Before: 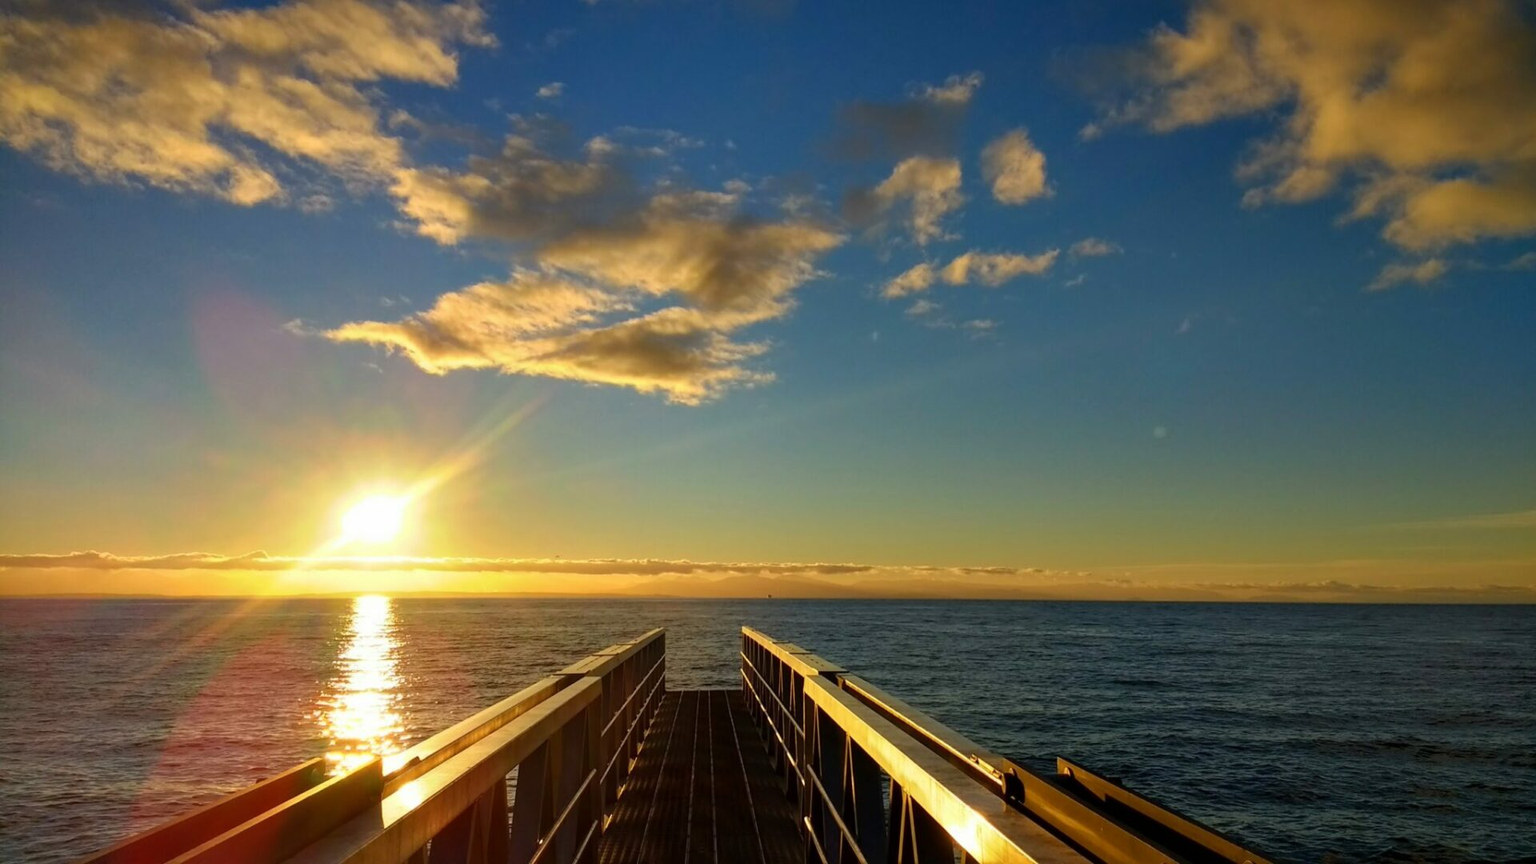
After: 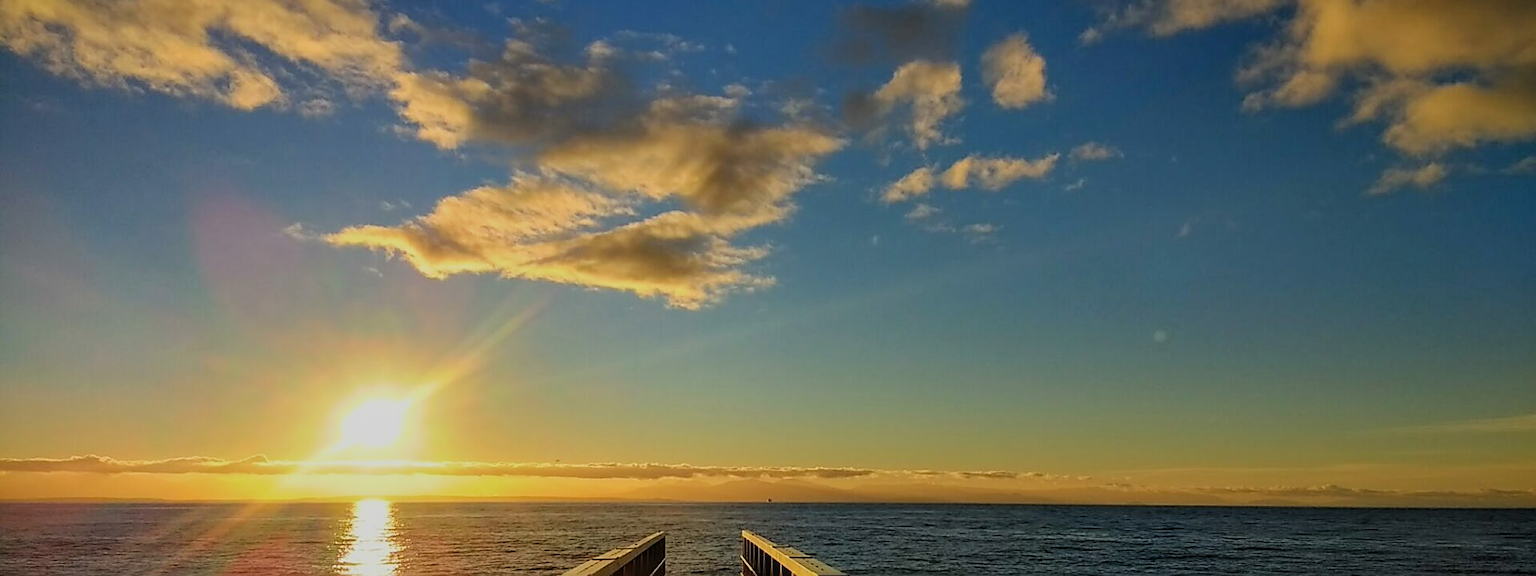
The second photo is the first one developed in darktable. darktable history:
filmic rgb: black relative exposure -7.65 EV, white relative exposure 4.56 EV, hardness 3.61, color science v6 (2022)
crop: top 11.166%, bottom 22.168%
sharpen: radius 1.4, amount 1.25, threshold 0.7
local contrast: detail 110%
